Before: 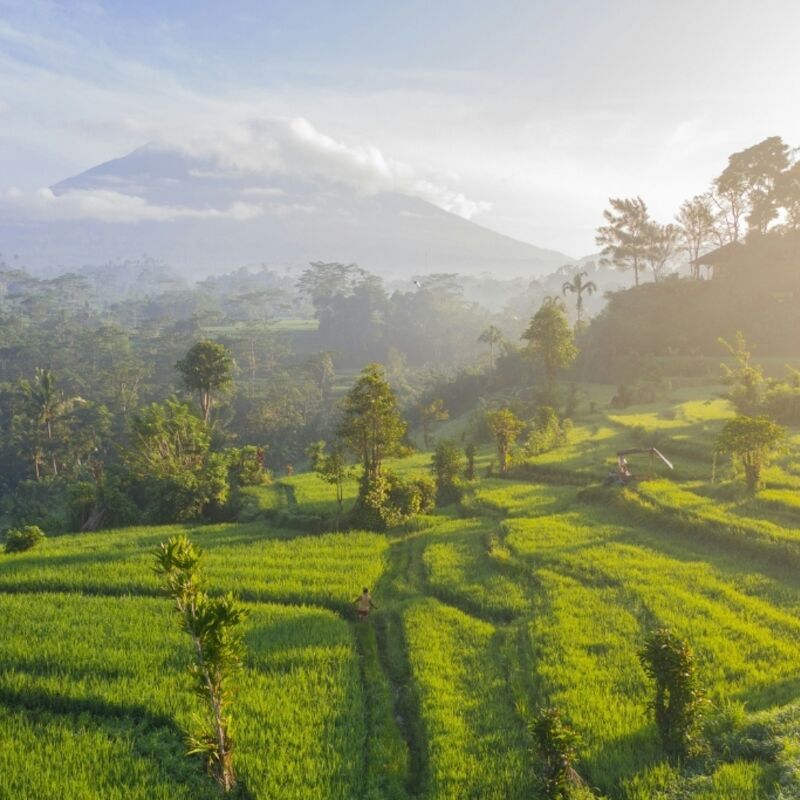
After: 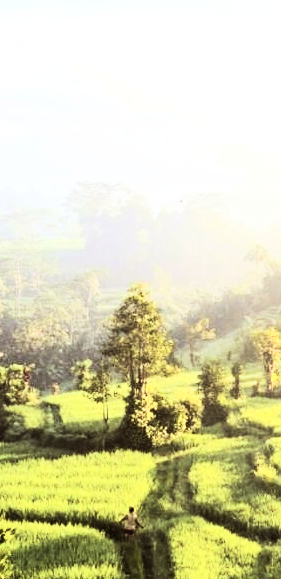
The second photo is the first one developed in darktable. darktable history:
contrast brightness saturation: contrast 0.1, saturation -0.3
crop and rotate: left 29.476%, top 10.214%, right 35.32%, bottom 17.333%
rgb levels: mode RGB, independent channels, levels [[0, 0.5, 1], [0, 0.521, 1], [0, 0.536, 1]]
rgb curve: curves: ch0 [(0, 0) (0.21, 0.15) (0.24, 0.21) (0.5, 0.75) (0.75, 0.96) (0.89, 0.99) (1, 1)]; ch1 [(0, 0.02) (0.21, 0.13) (0.25, 0.2) (0.5, 0.67) (0.75, 0.9) (0.89, 0.97) (1, 1)]; ch2 [(0, 0.02) (0.21, 0.13) (0.25, 0.2) (0.5, 0.67) (0.75, 0.9) (0.89, 0.97) (1, 1)], compensate middle gray true
tone equalizer: -8 EV -0.75 EV, -7 EV -0.7 EV, -6 EV -0.6 EV, -5 EV -0.4 EV, -3 EV 0.4 EV, -2 EV 0.6 EV, -1 EV 0.7 EV, +0 EV 0.75 EV, edges refinement/feathering 500, mask exposure compensation -1.57 EV, preserve details no
velvia: on, module defaults
